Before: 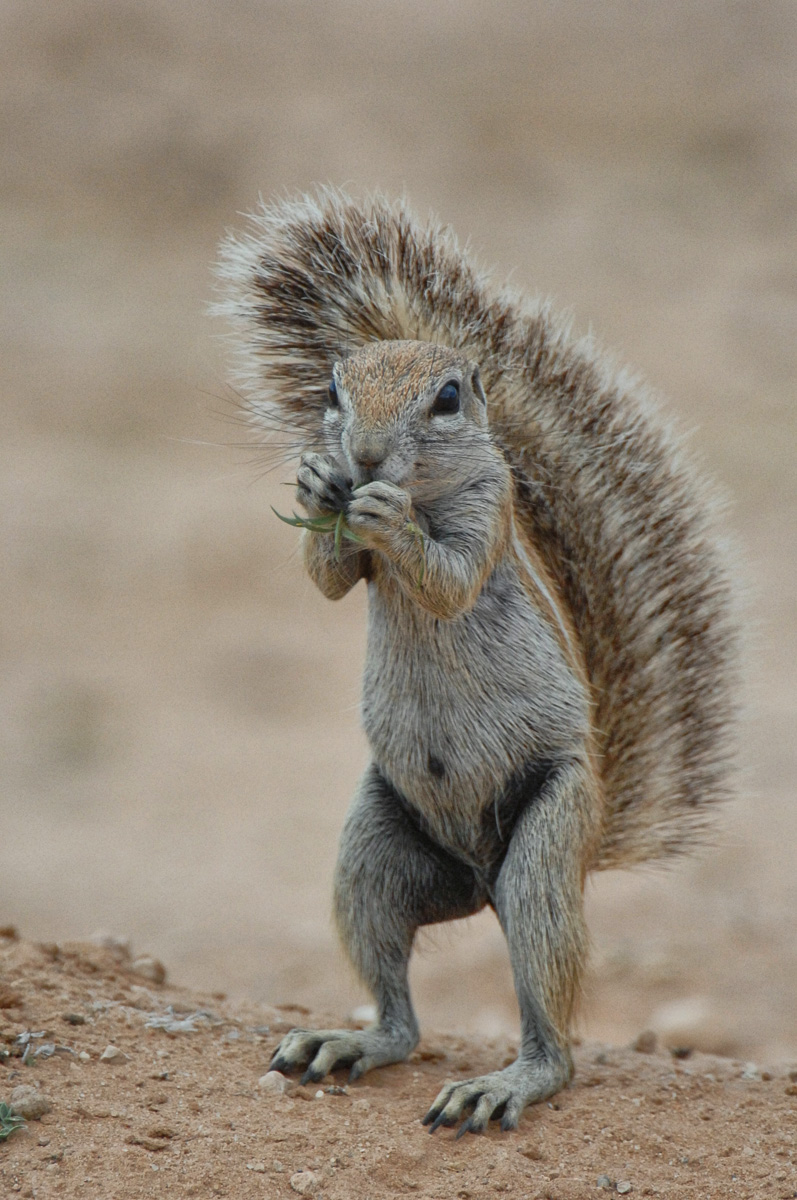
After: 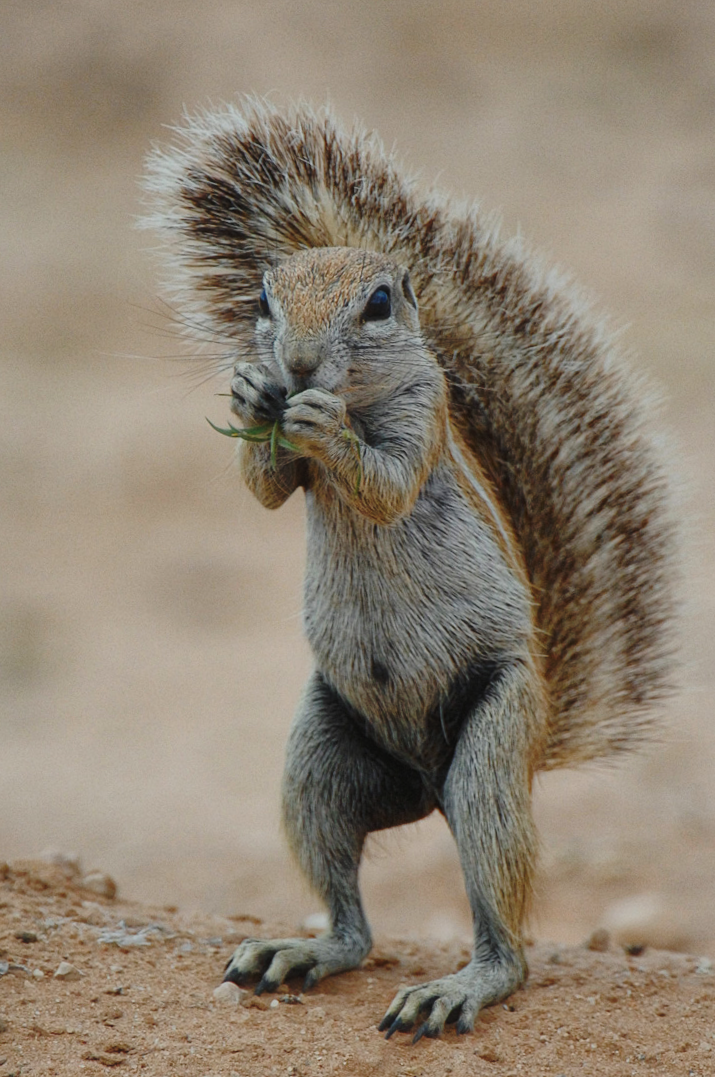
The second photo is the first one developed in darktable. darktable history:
contrast equalizer: y [[0.5, 0.486, 0.447, 0.446, 0.489, 0.5], [0.5 ×6], [0.5 ×6], [0 ×6], [0 ×6]]
crop and rotate: angle 1.96°, left 5.673%, top 5.673%
base curve: curves: ch0 [(0, 0) (0.073, 0.04) (0.157, 0.139) (0.492, 0.492) (0.758, 0.758) (1, 1)], preserve colors none
